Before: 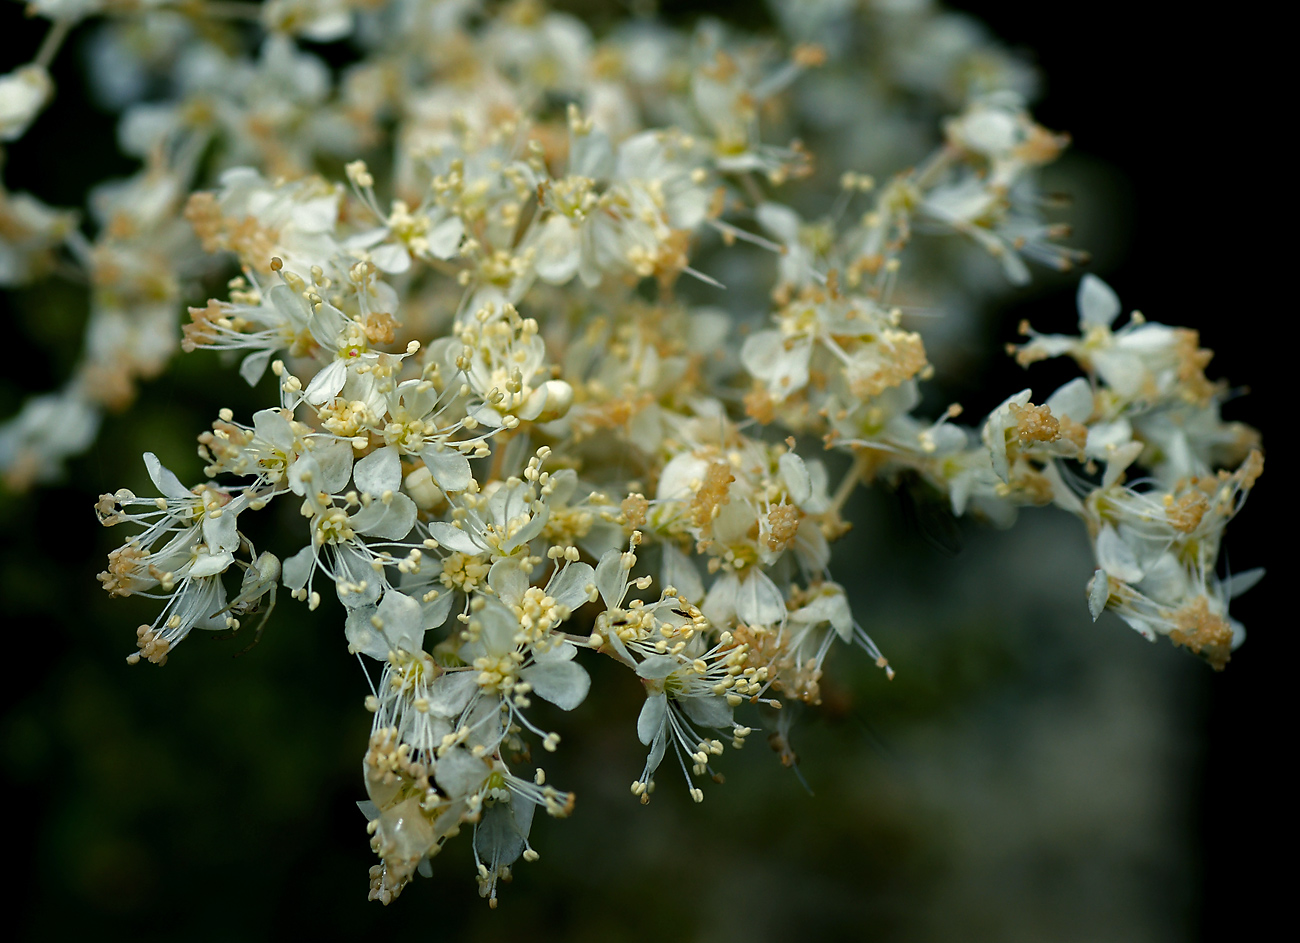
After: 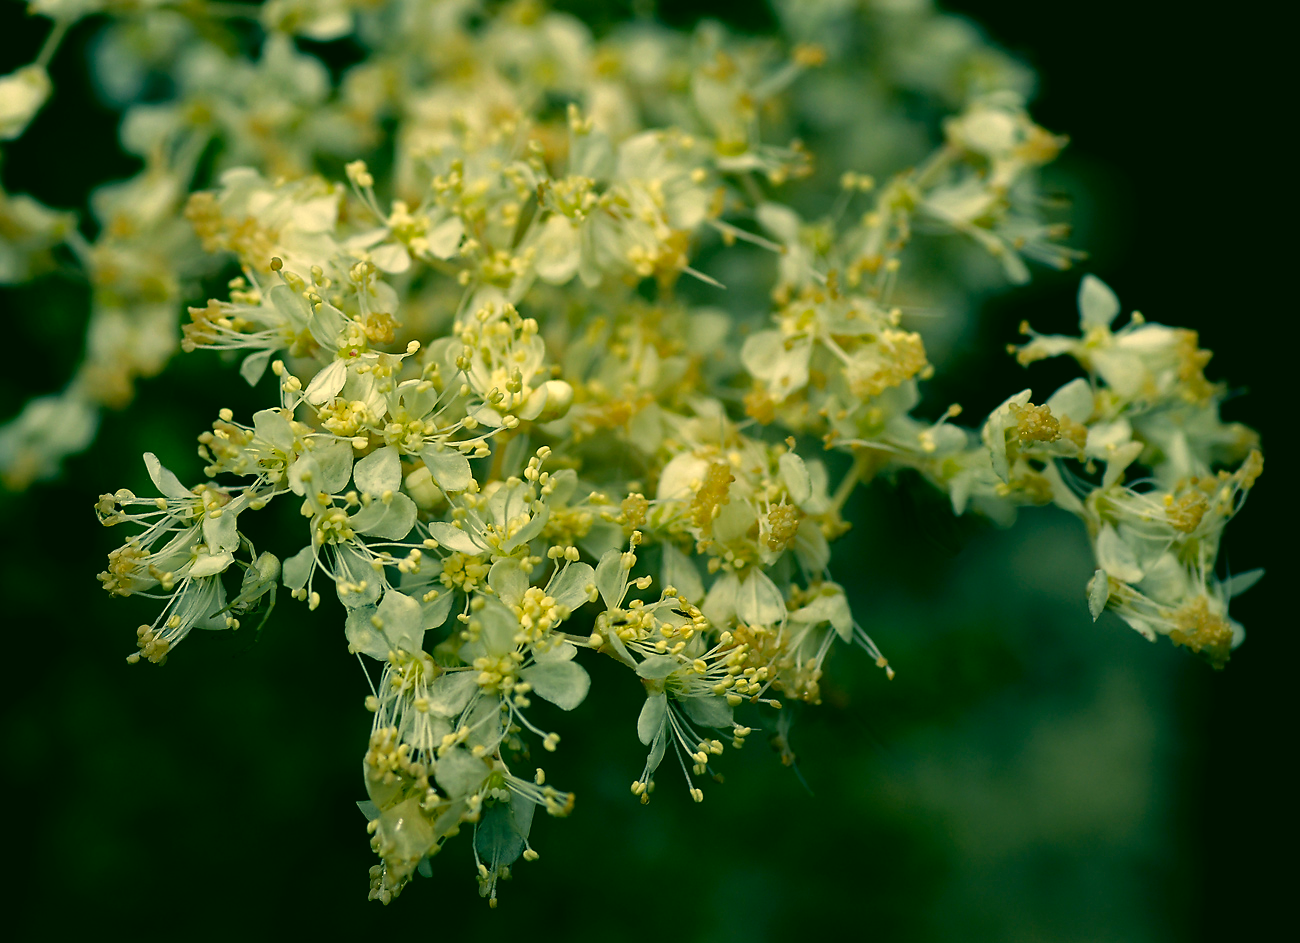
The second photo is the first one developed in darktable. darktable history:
rotate and perspective: automatic cropping original format, crop left 0, crop top 0
color correction: highlights a* 5.62, highlights b* 33.57, shadows a* -25.86, shadows b* 4.02
